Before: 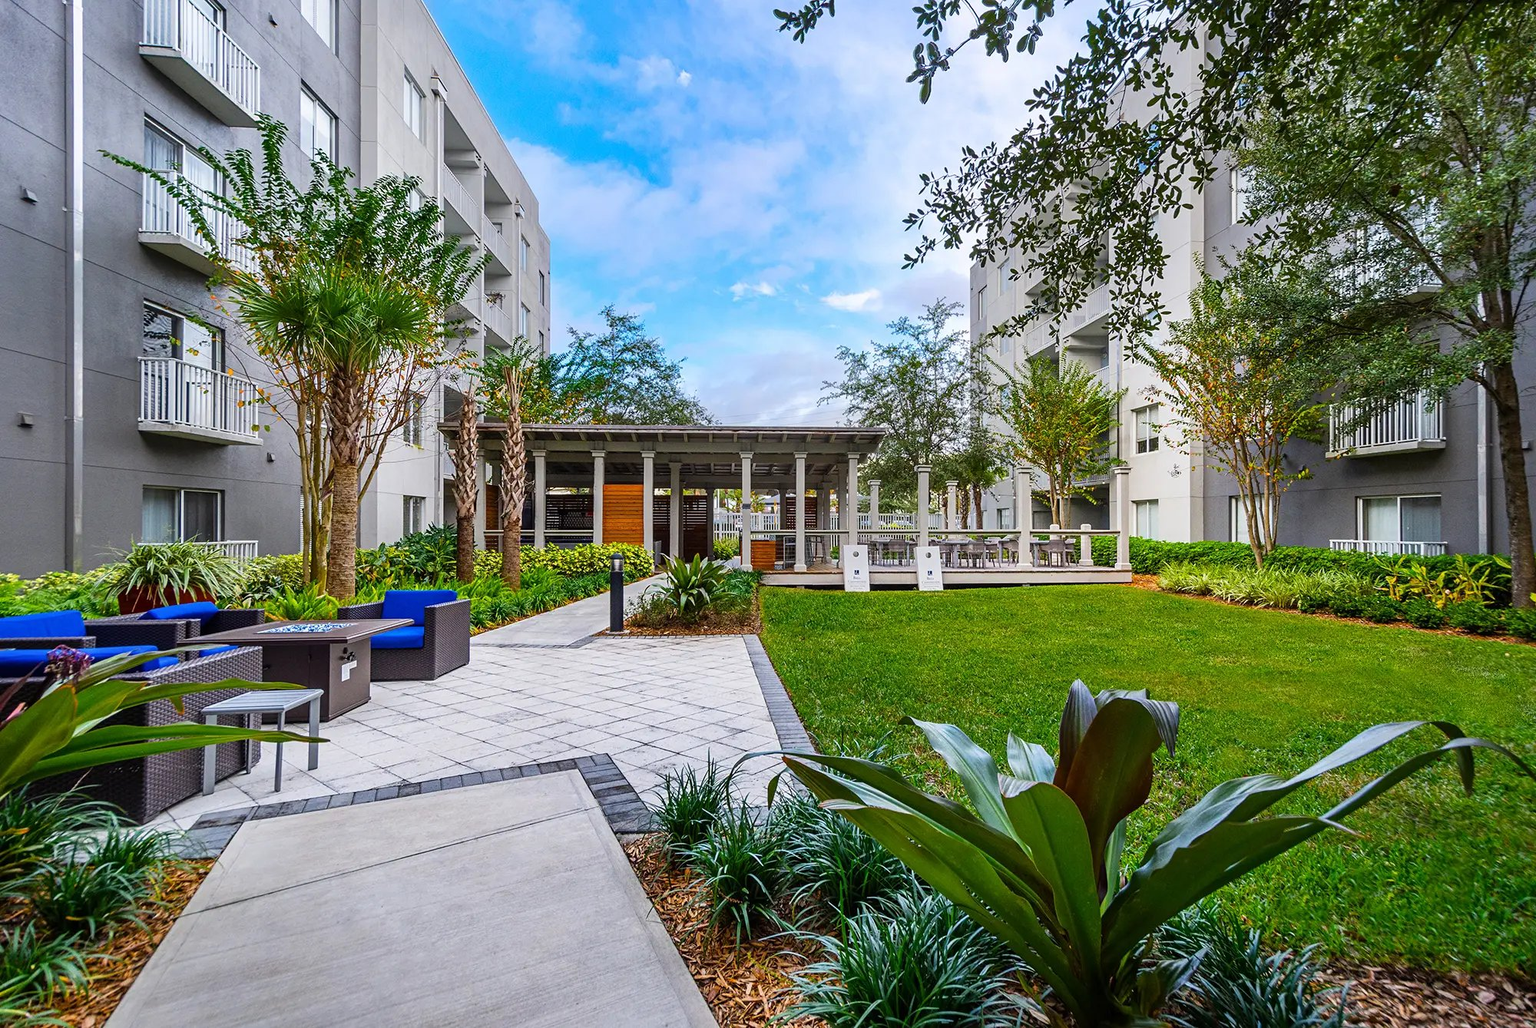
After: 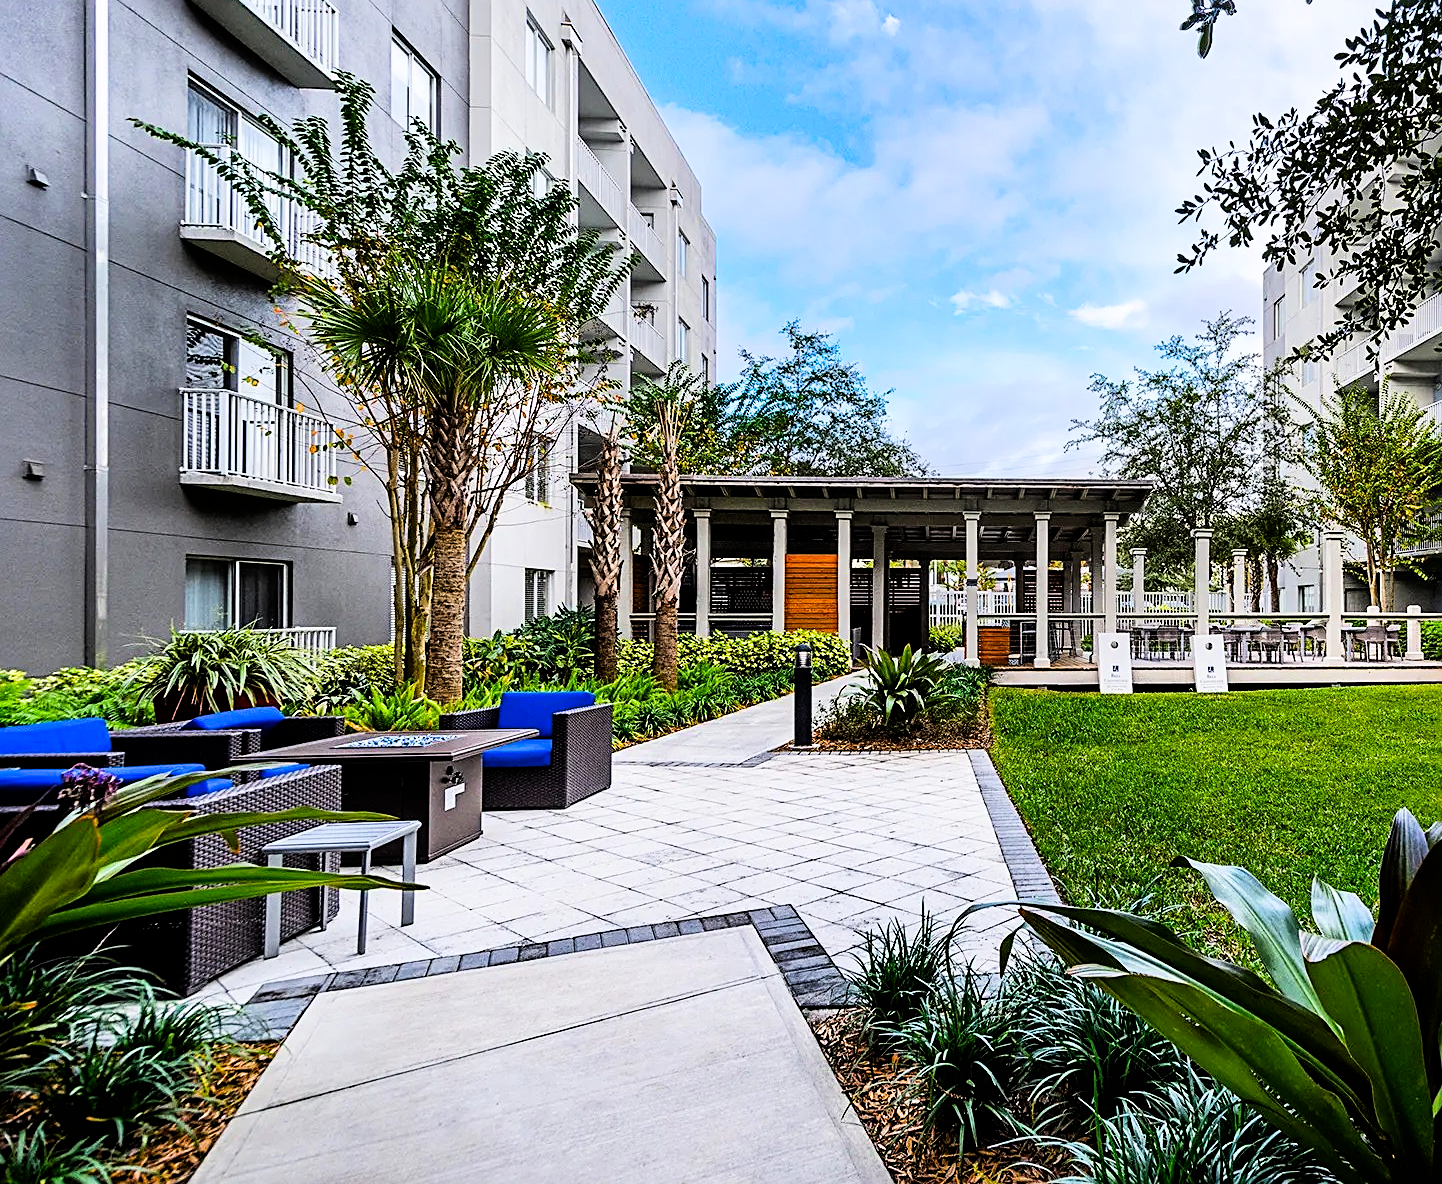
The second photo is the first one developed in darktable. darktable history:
contrast brightness saturation: saturation 0.124
tone equalizer: -8 EV -0.74 EV, -7 EV -0.694 EV, -6 EV -0.627 EV, -5 EV -0.4 EV, -3 EV 0.4 EV, -2 EV 0.6 EV, -1 EV 0.695 EV, +0 EV 0.75 EV, edges refinement/feathering 500, mask exposure compensation -1.57 EV, preserve details no
color correction: highlights b* 0.05
crop: top 5.808%, right 27.85%, bottom 5.743%
sharpen: on, module defaults
filmic rgb: black relative exposure -11.93 EV, white relative exposure 5.4 EV, hardness 4.49, latitude 50.24%, contrast 1.142
